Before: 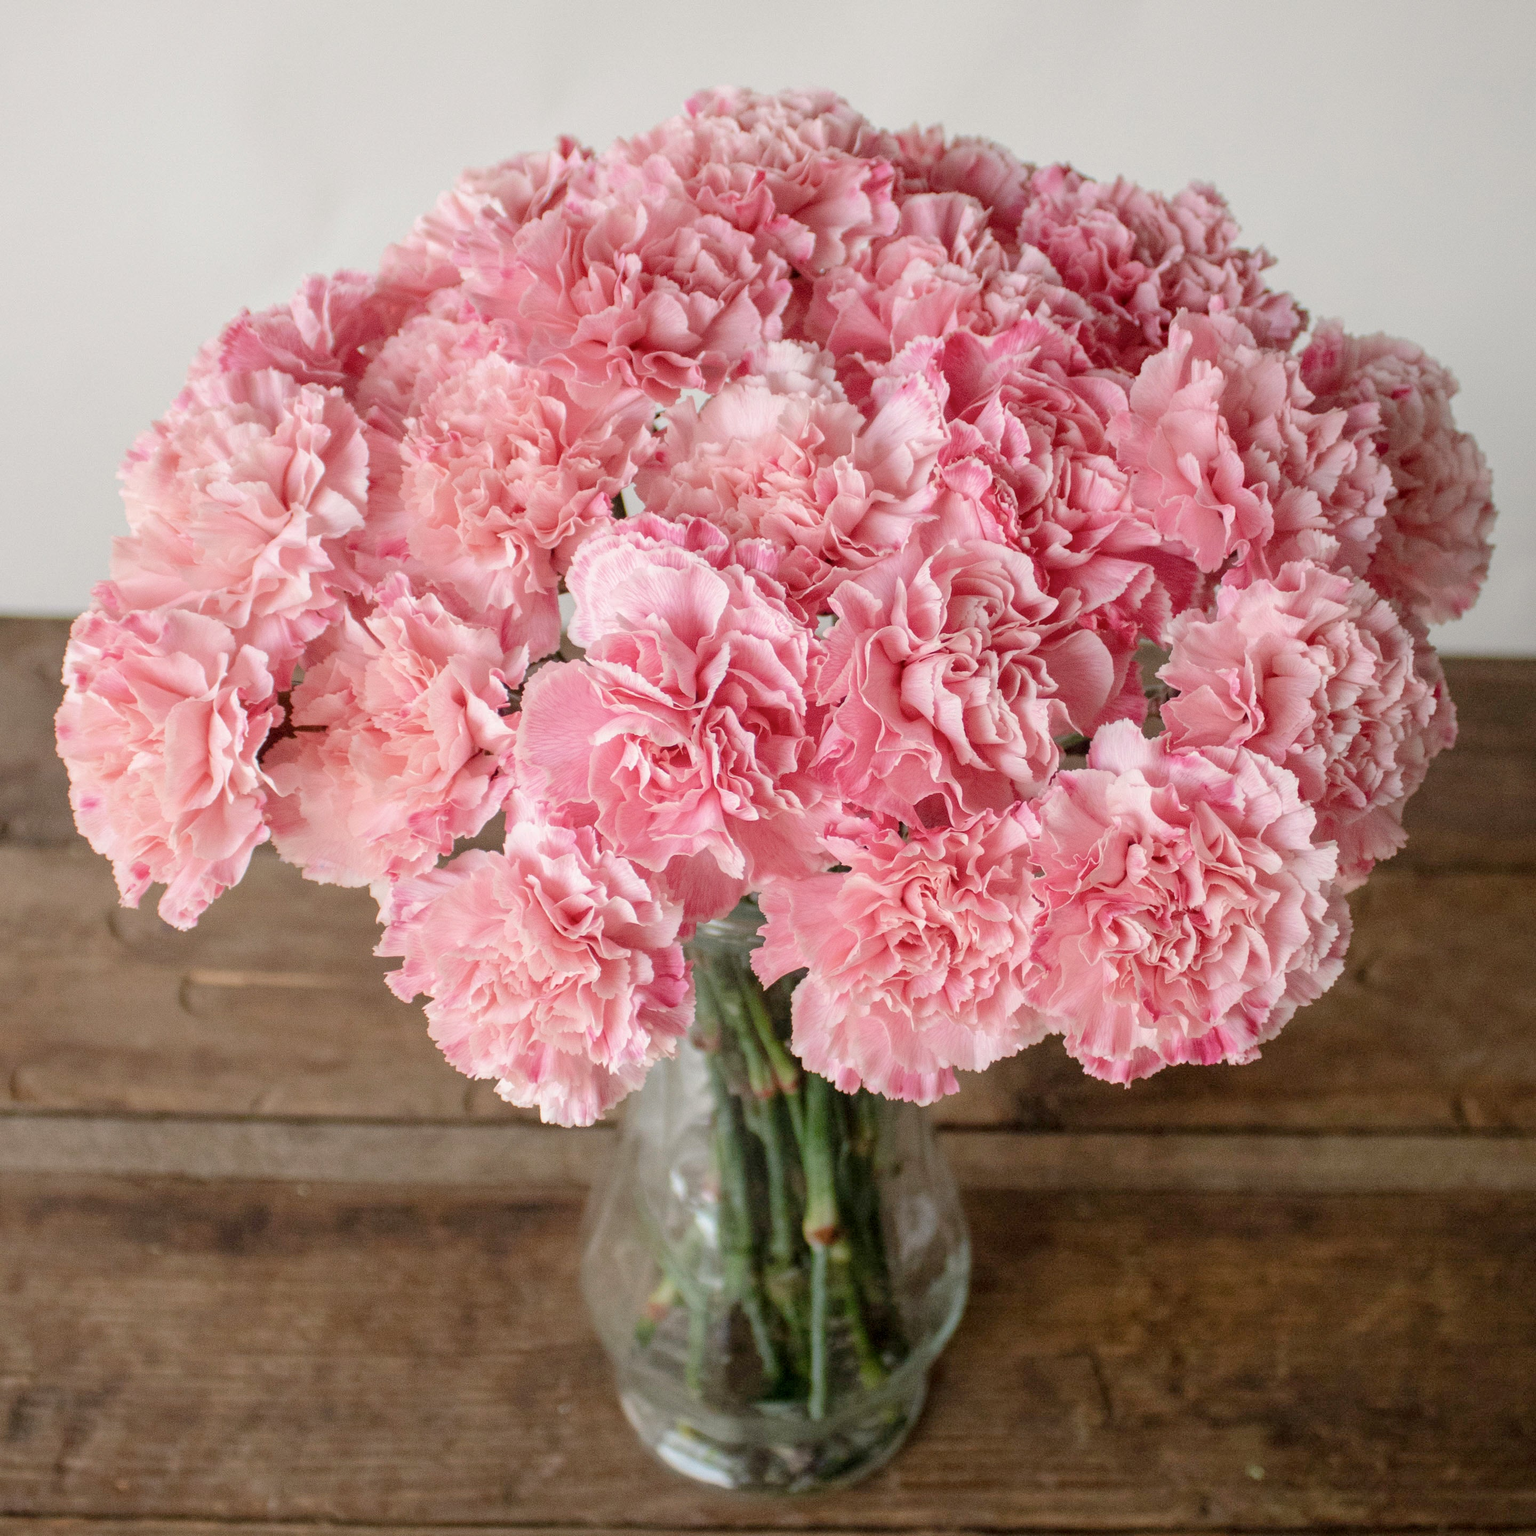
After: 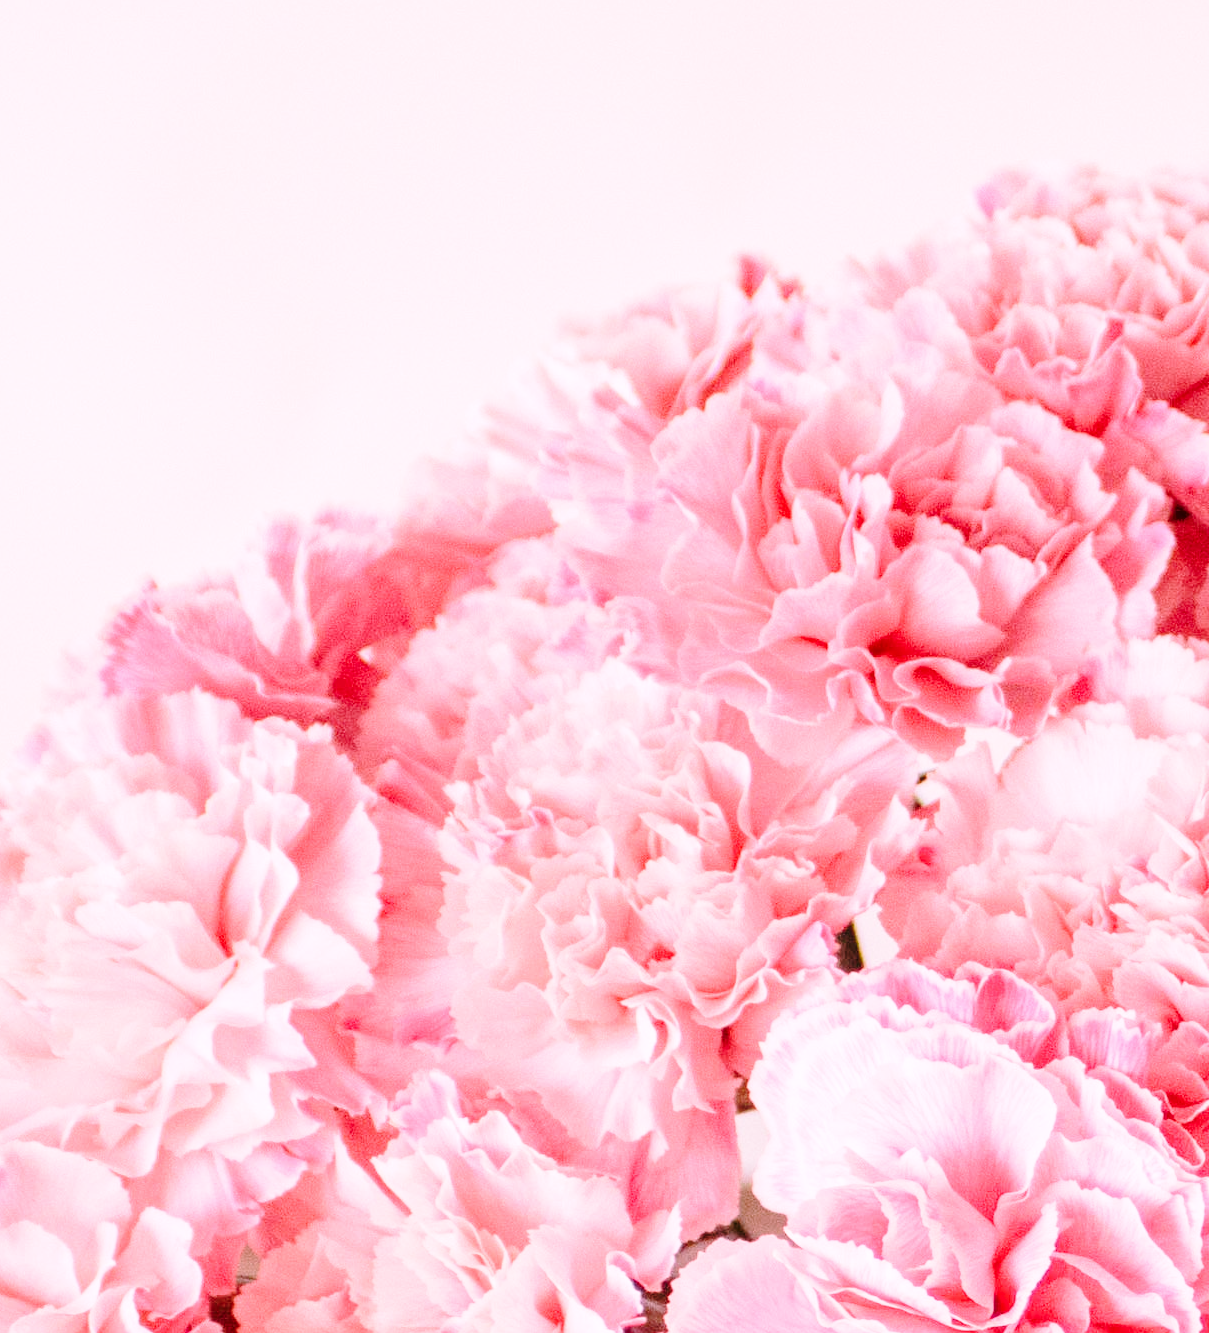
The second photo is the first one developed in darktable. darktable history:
white balance: red 1.188, blue 1.11
crop and rotate: left 10.817%, top 0.062%, right 47.194%, bottom 53.626%
base curve: curves: ch0 [(0, 0) (0.028, 0.03) (0.121, 0.232) (0.46, 0.748) (0.859, 0.968) (1, 1)], preserve colors none
